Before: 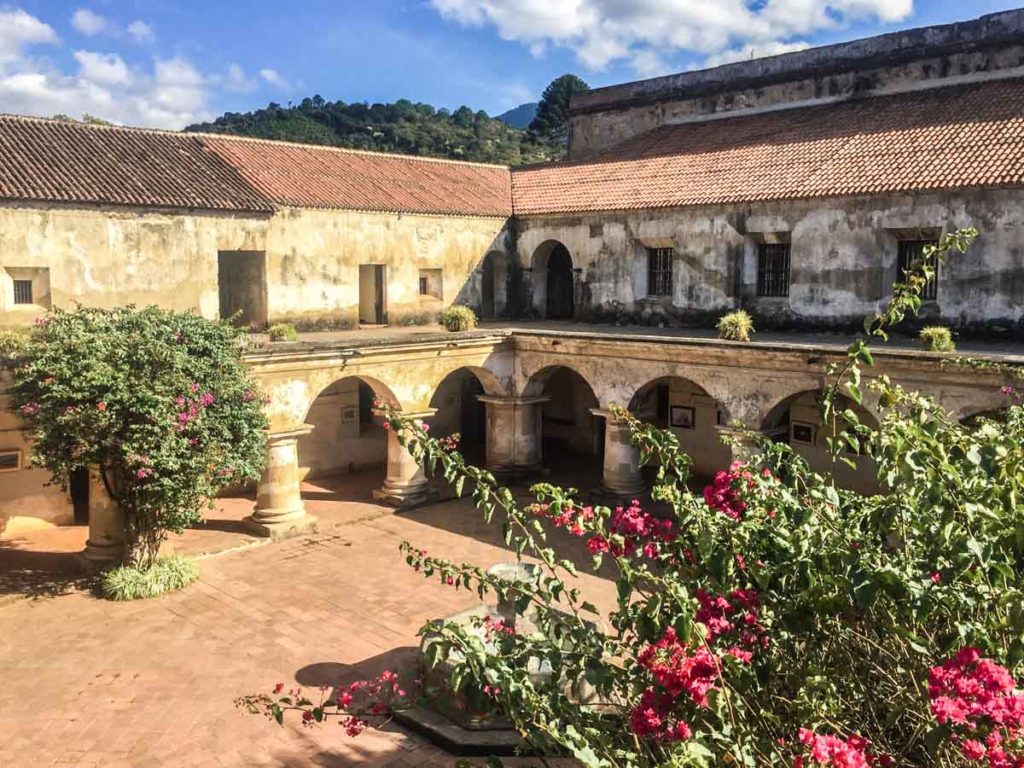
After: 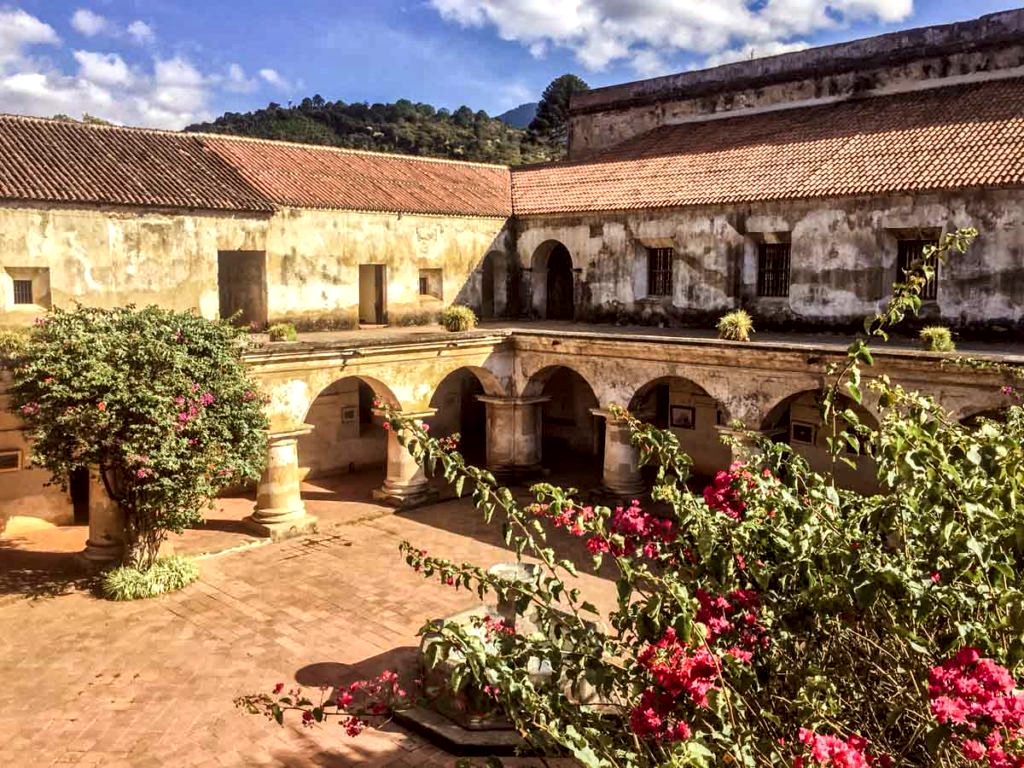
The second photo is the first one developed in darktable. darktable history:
rgb levels: mode RGB, independent channels, levels [[0, 0.5, 1], [0, 0.521, 1], [0, 0.536, 1]]
local contrast: mode bilateral grid, contrast 20, coarseness 19, detail 163%, midtone range 0.2
